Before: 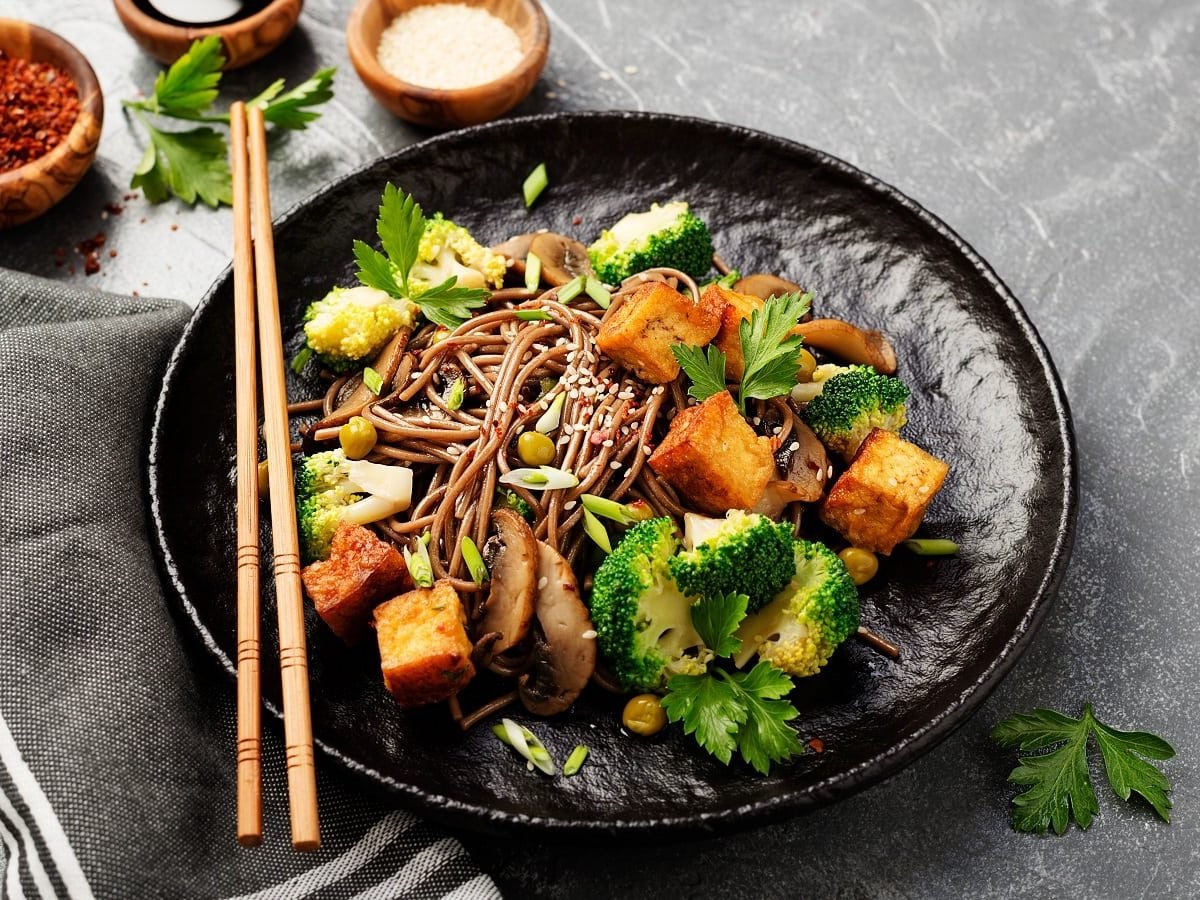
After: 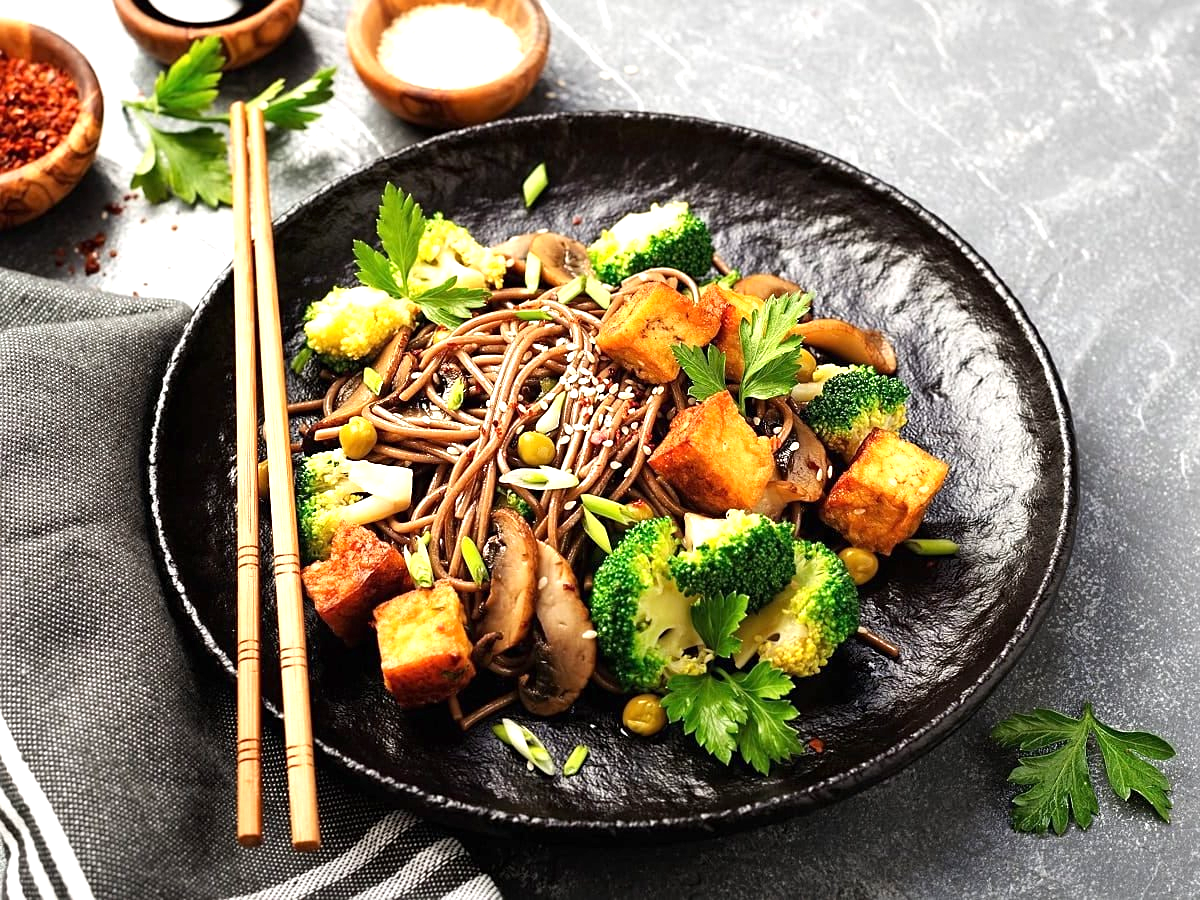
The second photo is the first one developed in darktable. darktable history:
exposure: black level correction 0, exposure 0.694 EV, compensate highlight preservation false
sharpen: amount 0.203
